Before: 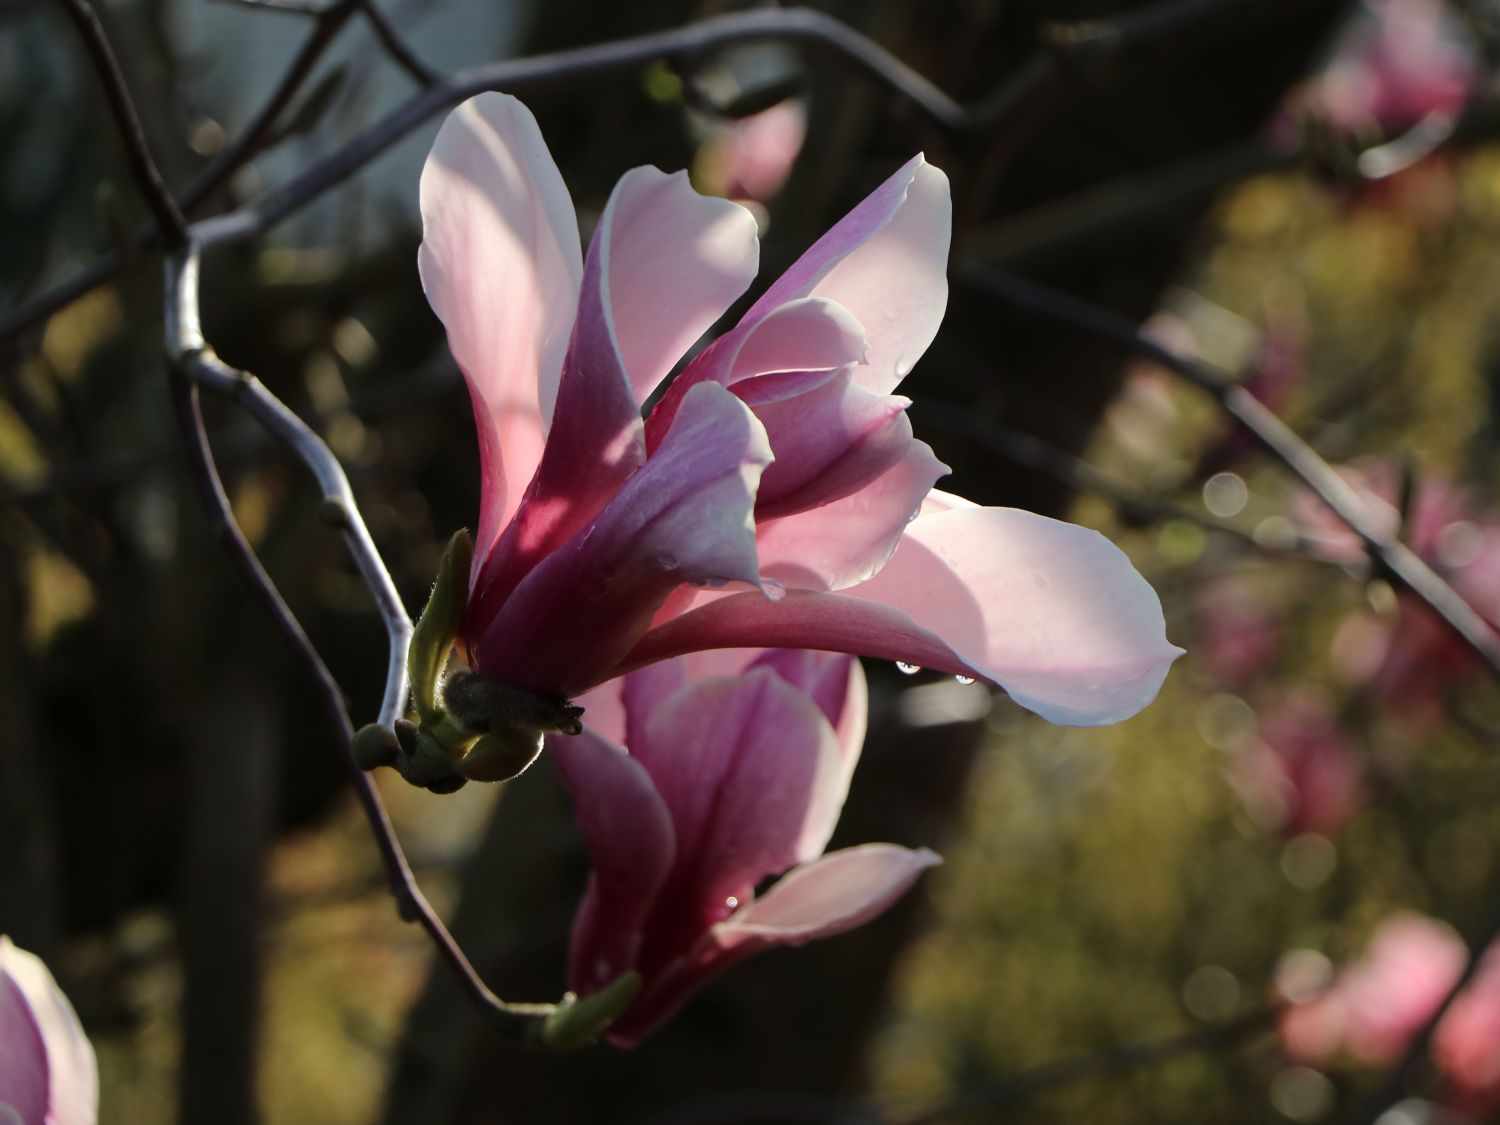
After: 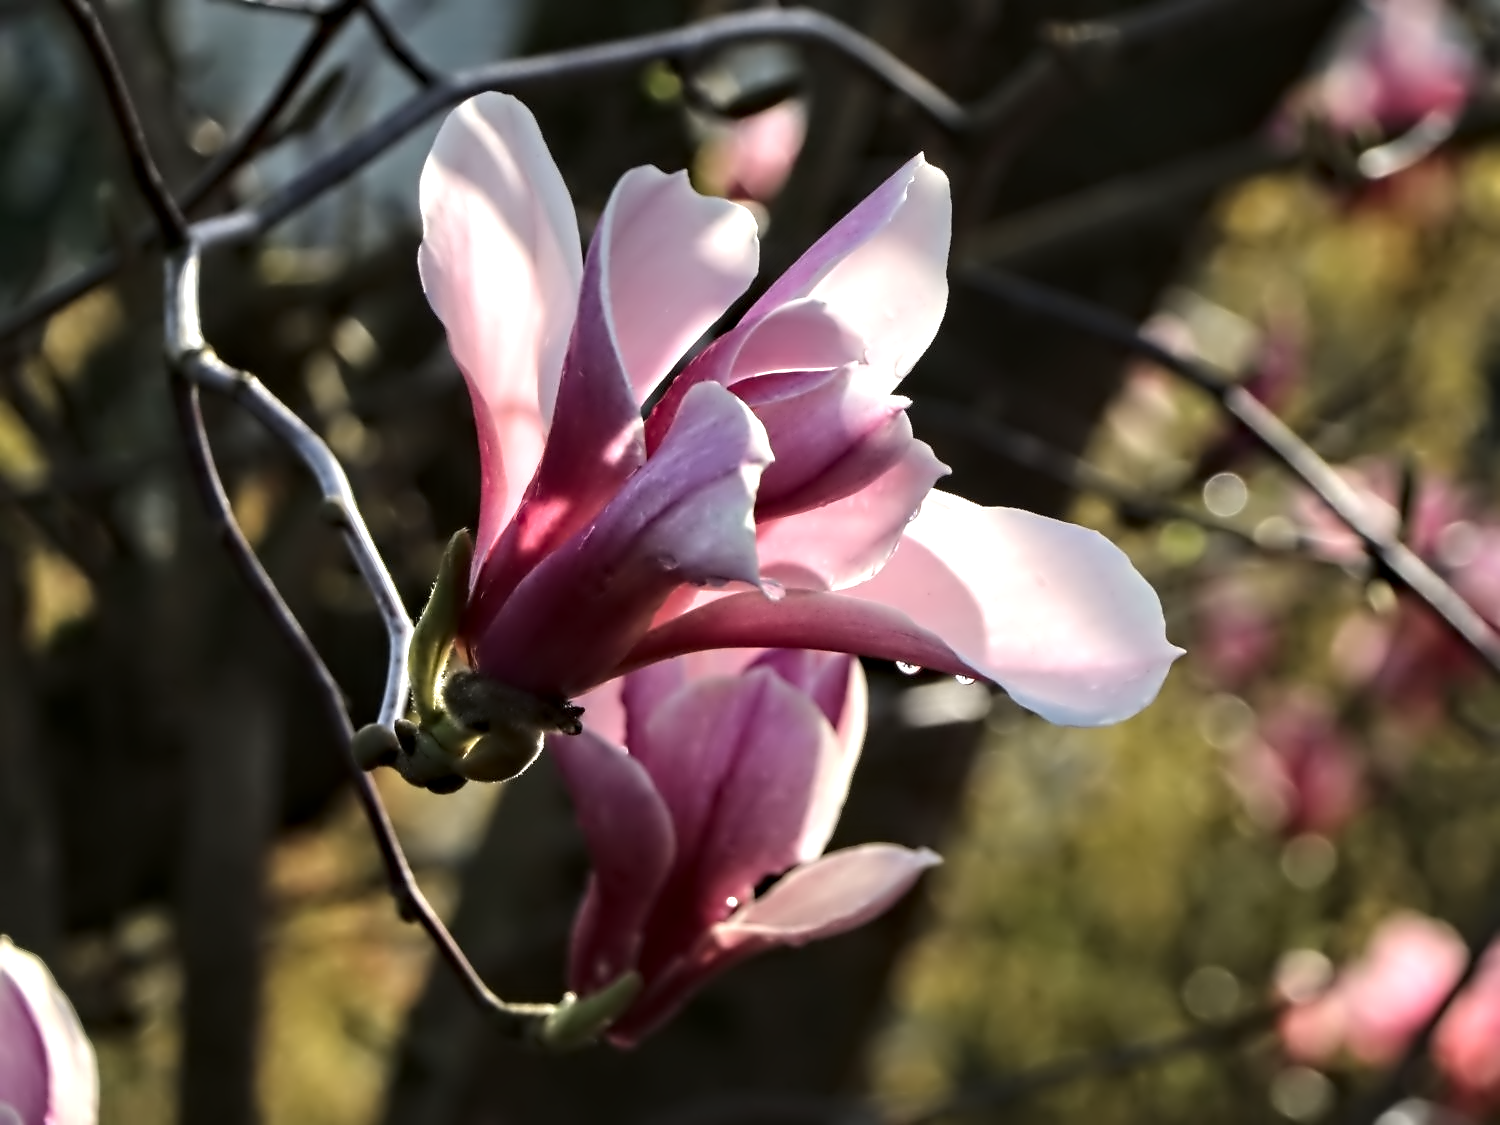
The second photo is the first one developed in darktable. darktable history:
contrast equalizer: y [[0.5, 0.542, 0.583, 0.625, 0.667, 0.708], [0.5 ×6], [0.5 ×6], [0, 0.033, 0.067, 0.1, 0.133, 0.167], [0, 0.05, 0.1, 0.15, 0.2, 0.25]]
exposure: black level correction 0, exposure 0.592 EV, compensate highlight preservation false
